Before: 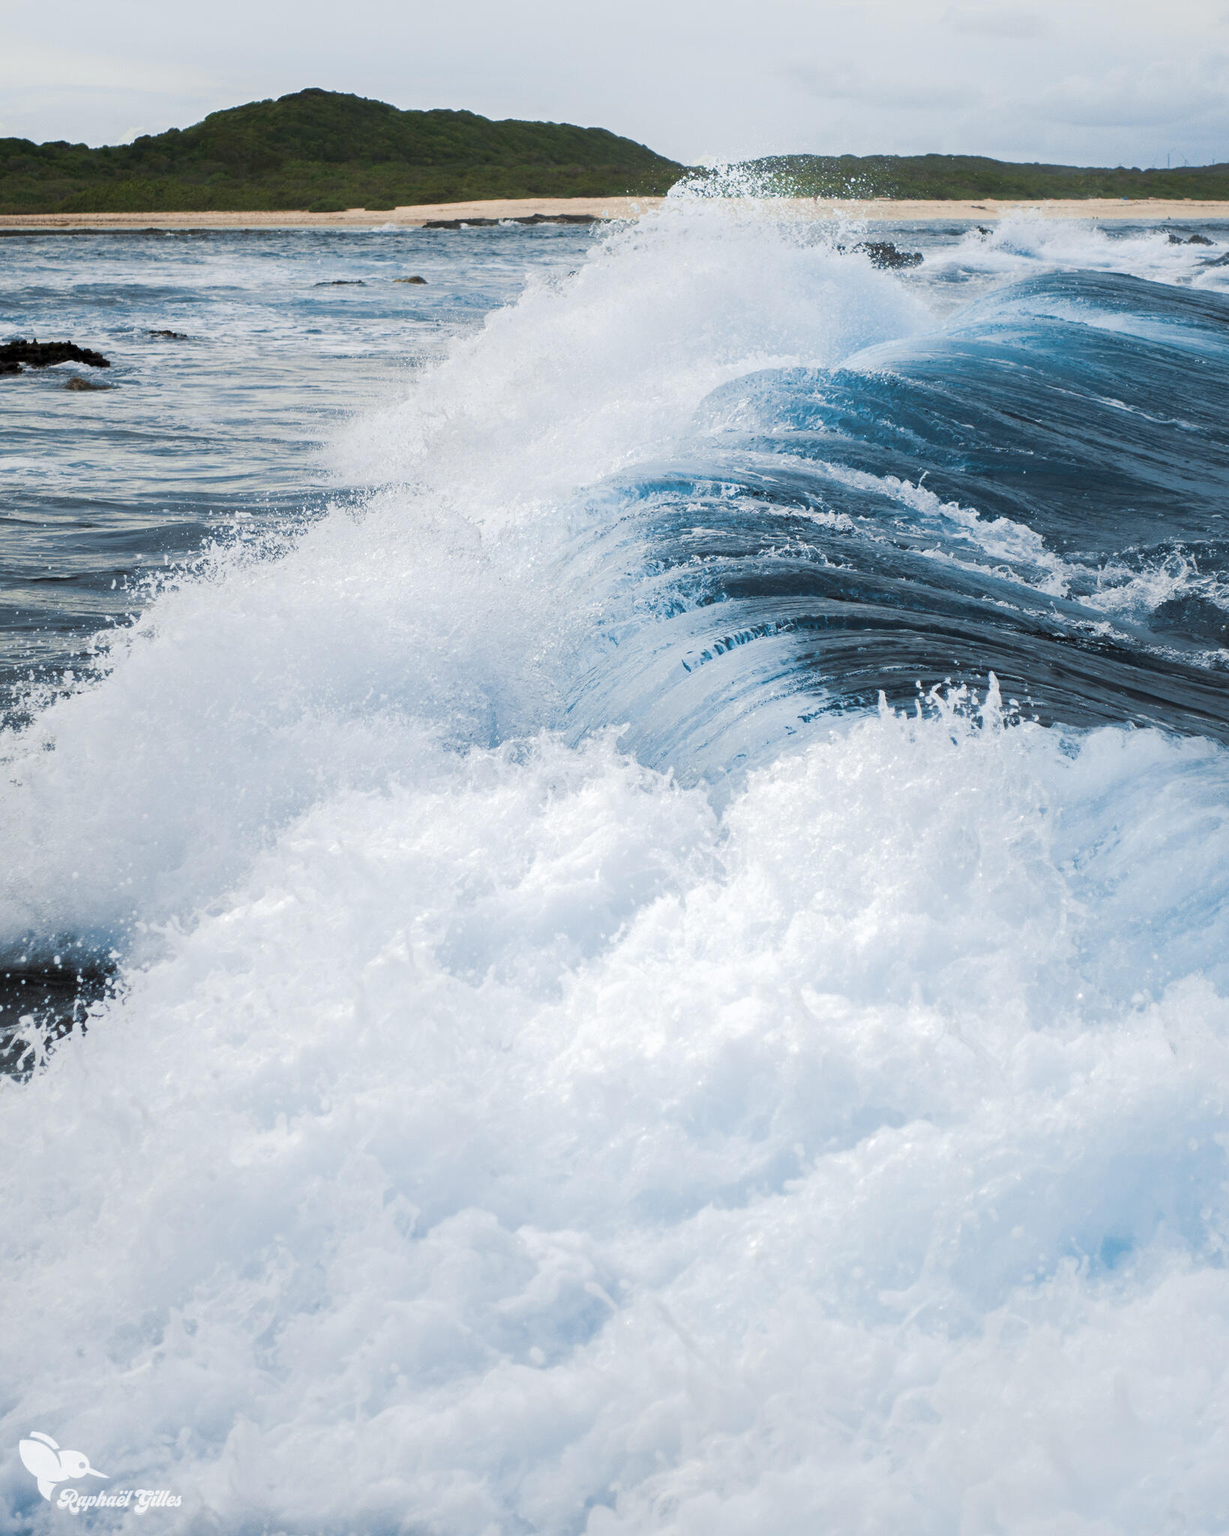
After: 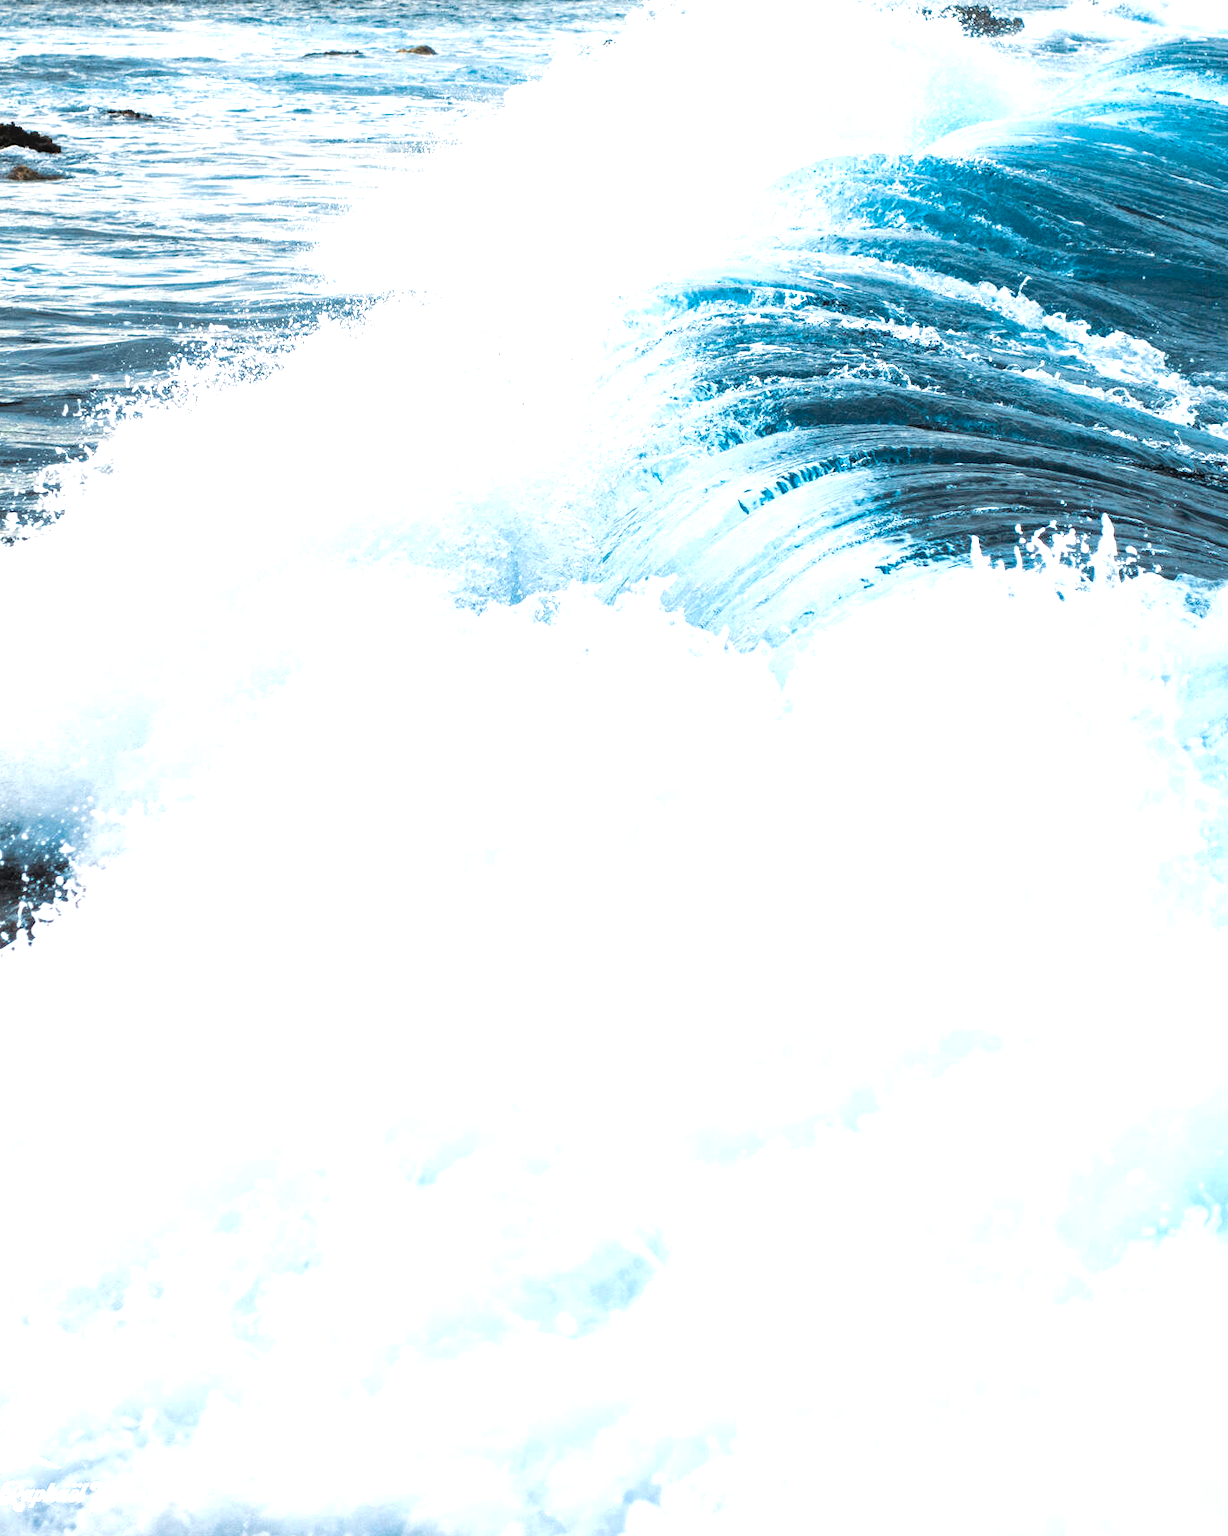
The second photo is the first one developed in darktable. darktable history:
exposure: black level correction 0, exposure 1 EV, compensate exposure bias true, compensate highlight preservation false
crop and rotate: left 4.842%, top 15.51%, right 10.668%
local contrast: detail 130%
